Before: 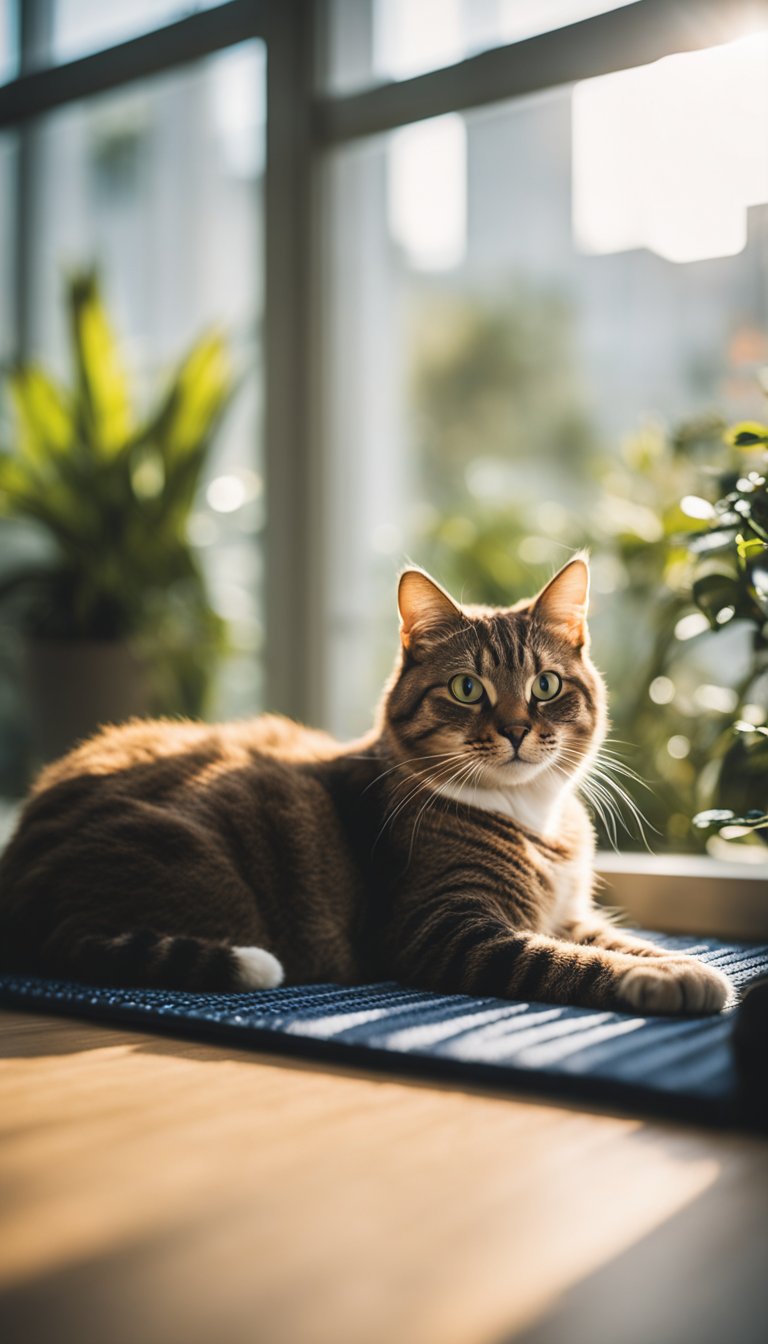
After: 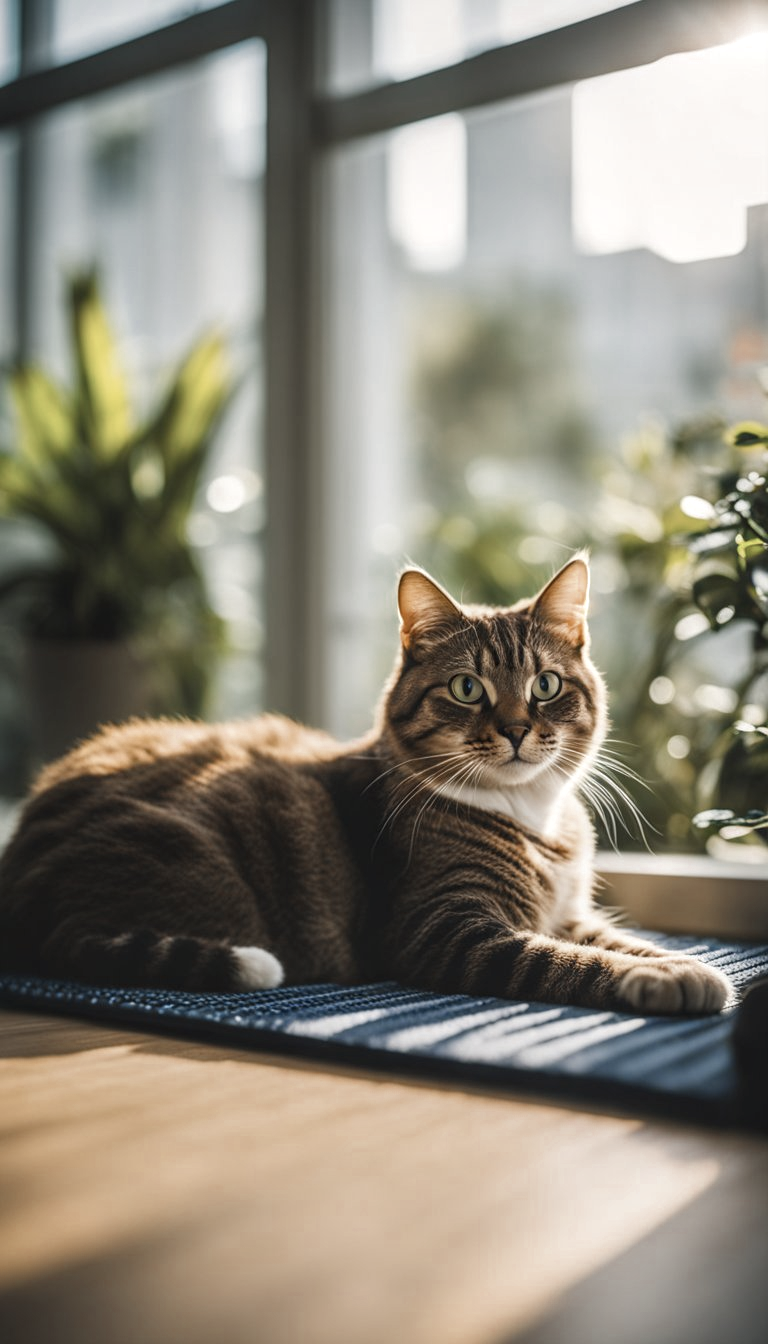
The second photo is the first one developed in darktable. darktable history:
color zones: curves: ch0 [(0, 0.5) (0.125, 0.4) (0.25, 0.5) (0.375, 0.4) (0.5, 0.4) (0.625, 0.35) (0.75, 0.35) (0.875, 0.5)]; ch1 [(0, 0.35) (0.125, 0.45) (0.25, 0.35) (0.375, 0.35) (0.5, 0.35) (0.625, 0.35) (0.75, 0.45) (0.875, 0.35)]; ch2 [(0, 0.6) (0.125, 0.5) (0.25, 0.5) (0.375, 0.6) (0.5, 0.6) (0.625, 0.5) (0.75, 0.5) (0.875, 0.5)]
color correction: highlights b* 0.029, saturation 0.774
color balance rgb: power › chroma 0.26%, power › hue 61.21°, linear chroma grading › shadows 19.665%, linear chroma grading › highlights 3.386%, linear chroma grading › mid-tones 9.975%, perceptual saturation grading › global saturation 0.771%, global vibrance 20%
local contrast: on, module defaults
